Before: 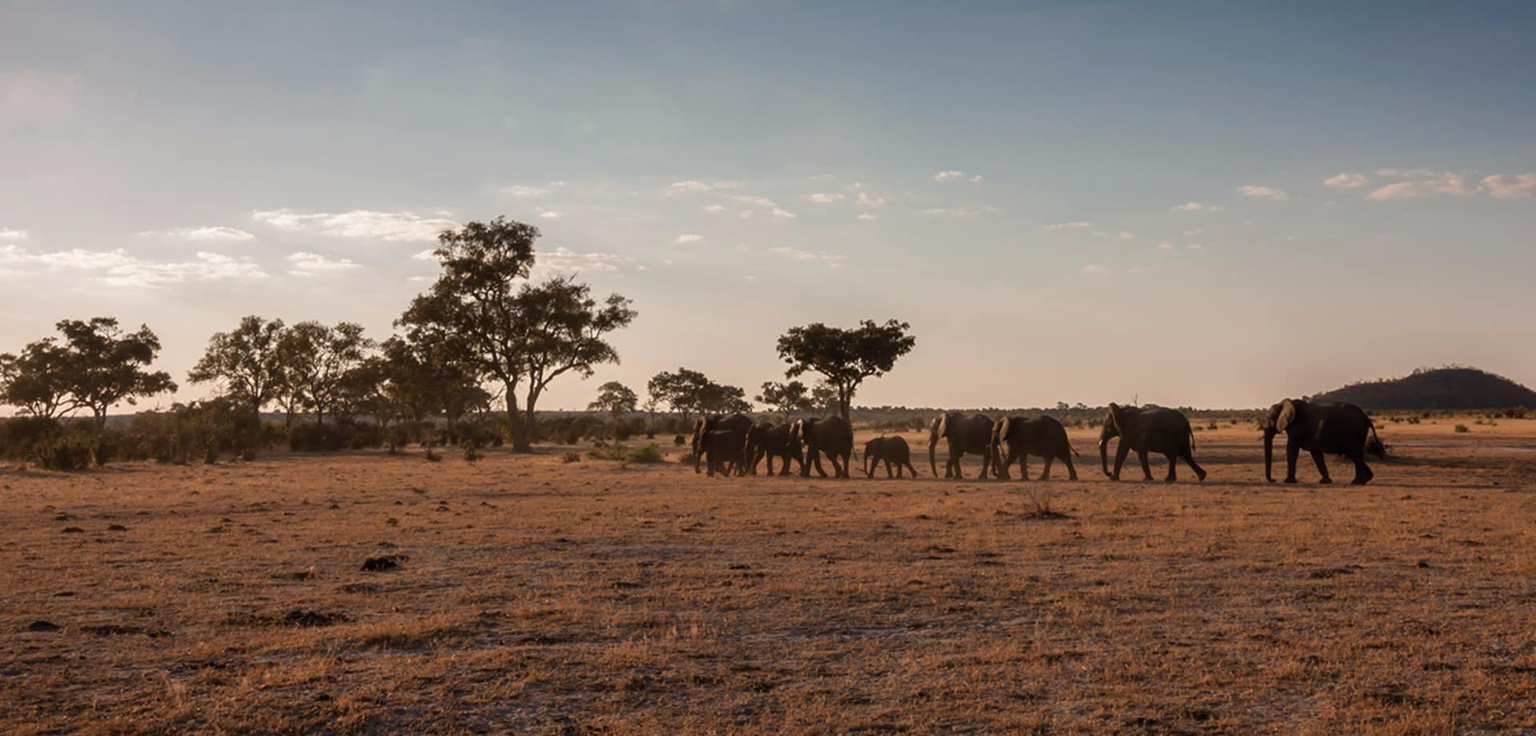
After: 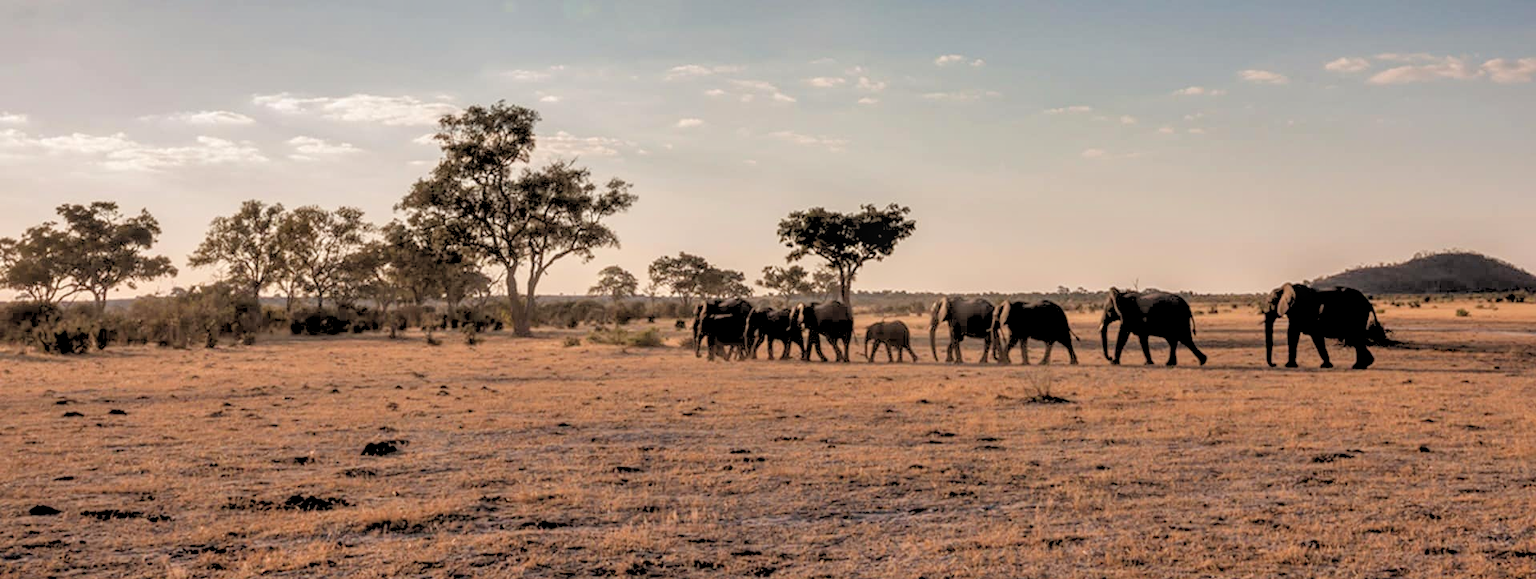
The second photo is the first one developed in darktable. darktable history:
shadows and highlights: soften with gaussian
exposure: exposure 0.178 EV, compensate exposure bias true, compensate highlight preservation false
contrast brightness saturation: brightness 0.15
crop and rotate: top 15.774%, bottom 5.506%
rgb levels: preserve colors sum RGB, levels [[0.038, 0.433, 0.934], [0, 0.5, 1], [0, 0.5, 1]]
local contrast: detail 130%
